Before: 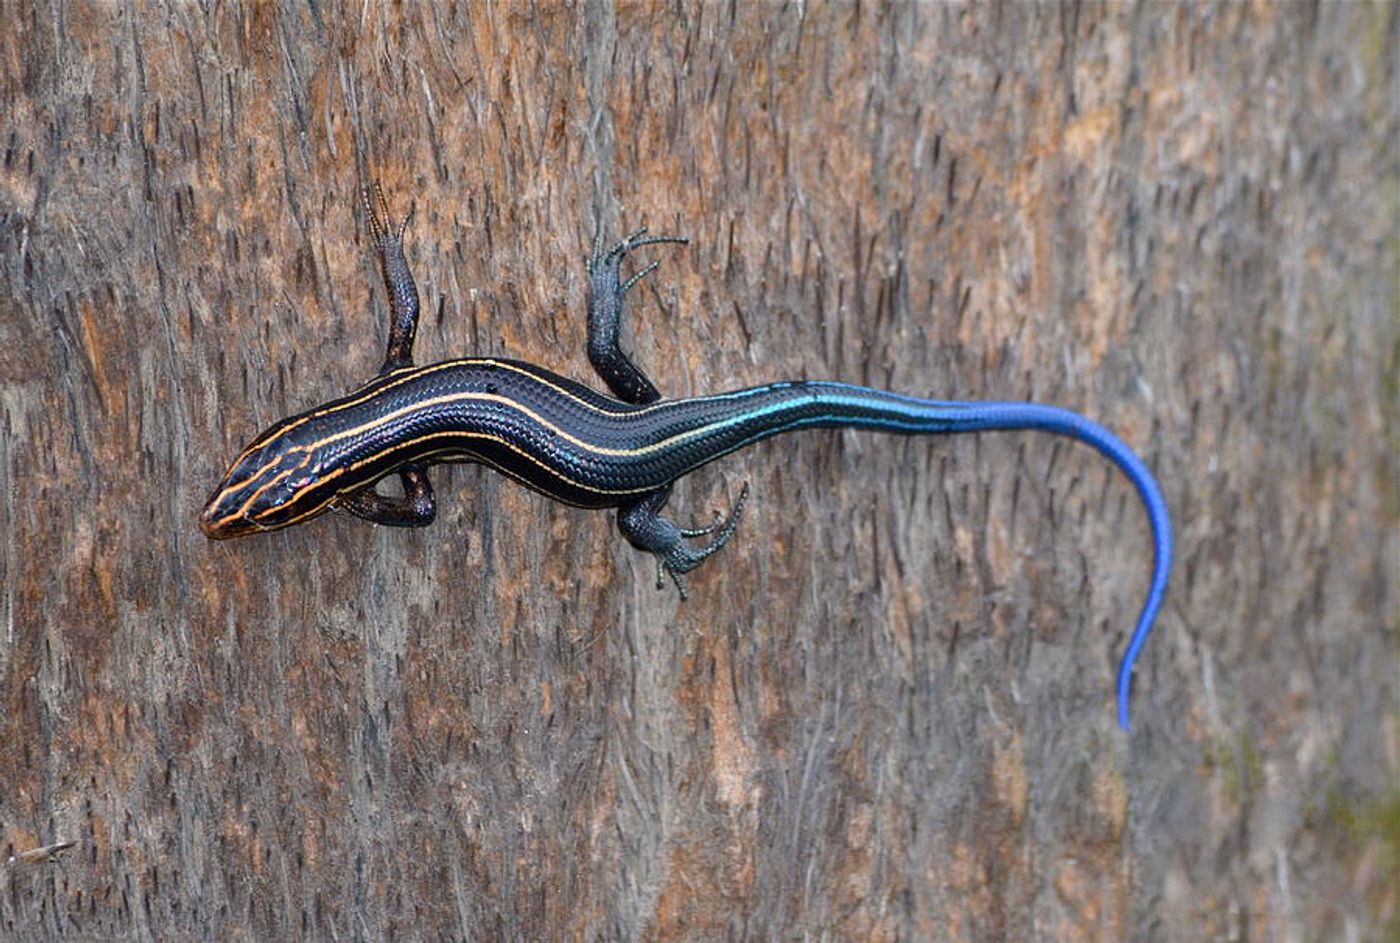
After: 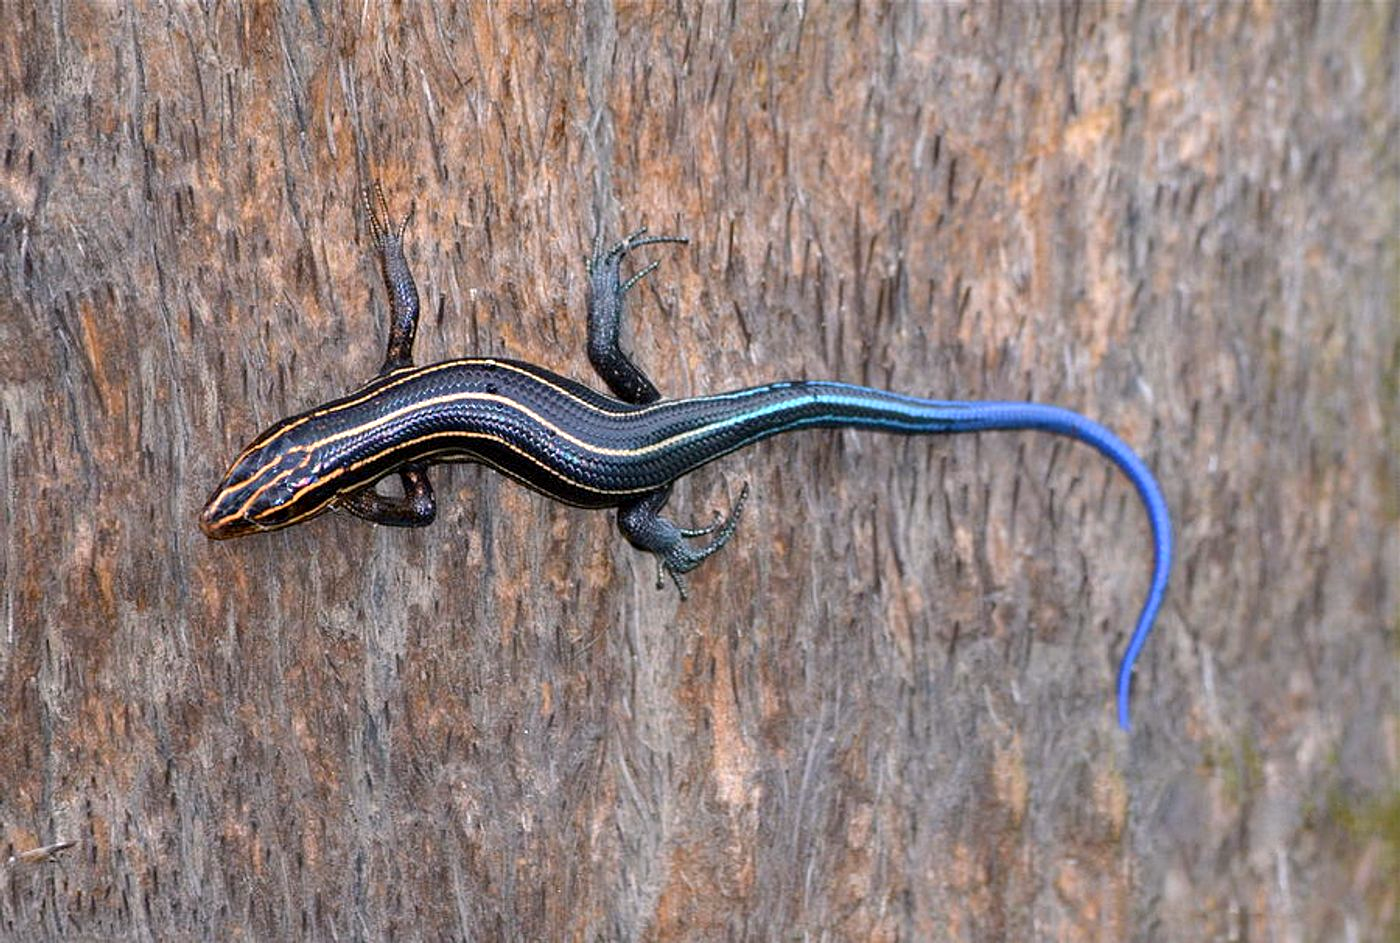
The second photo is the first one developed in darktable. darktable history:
exposure: black level correction 0.001, exposure 0.3 EV, compensate highlight preservation false
color correction: highlights a* 3.12, highlights b* -1.55, shadows a* -0.101, shadows b* 2.52, saturation 0.98
